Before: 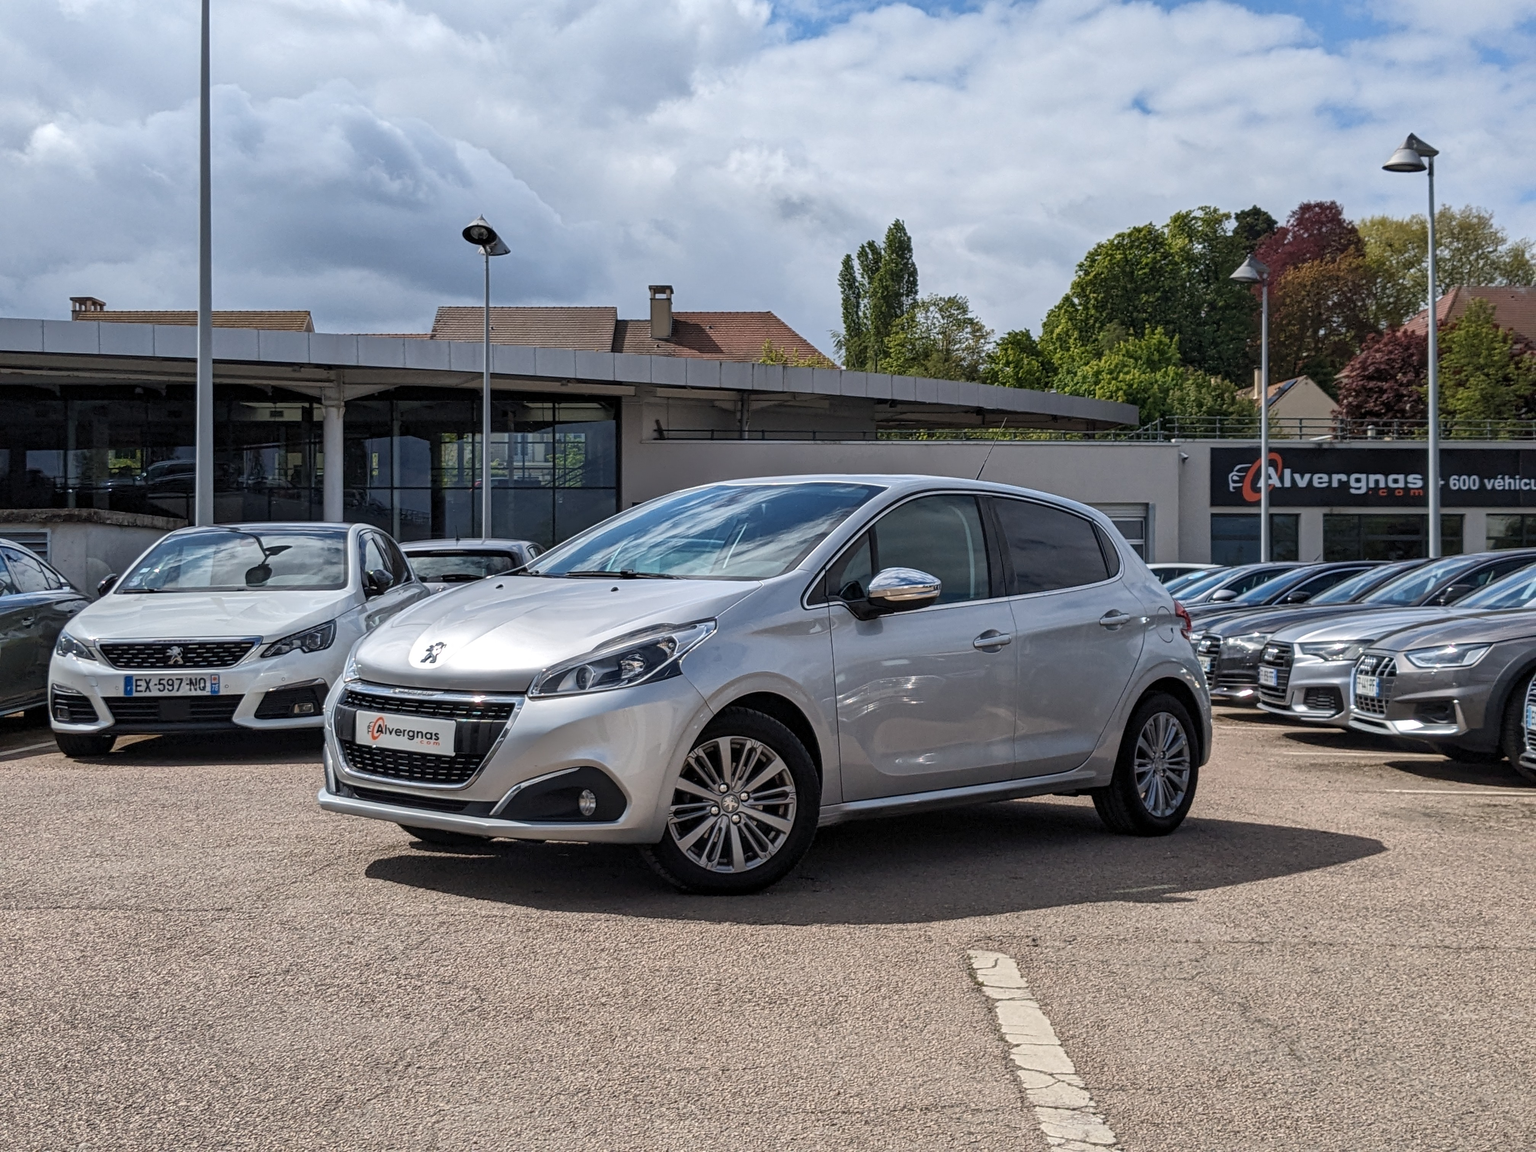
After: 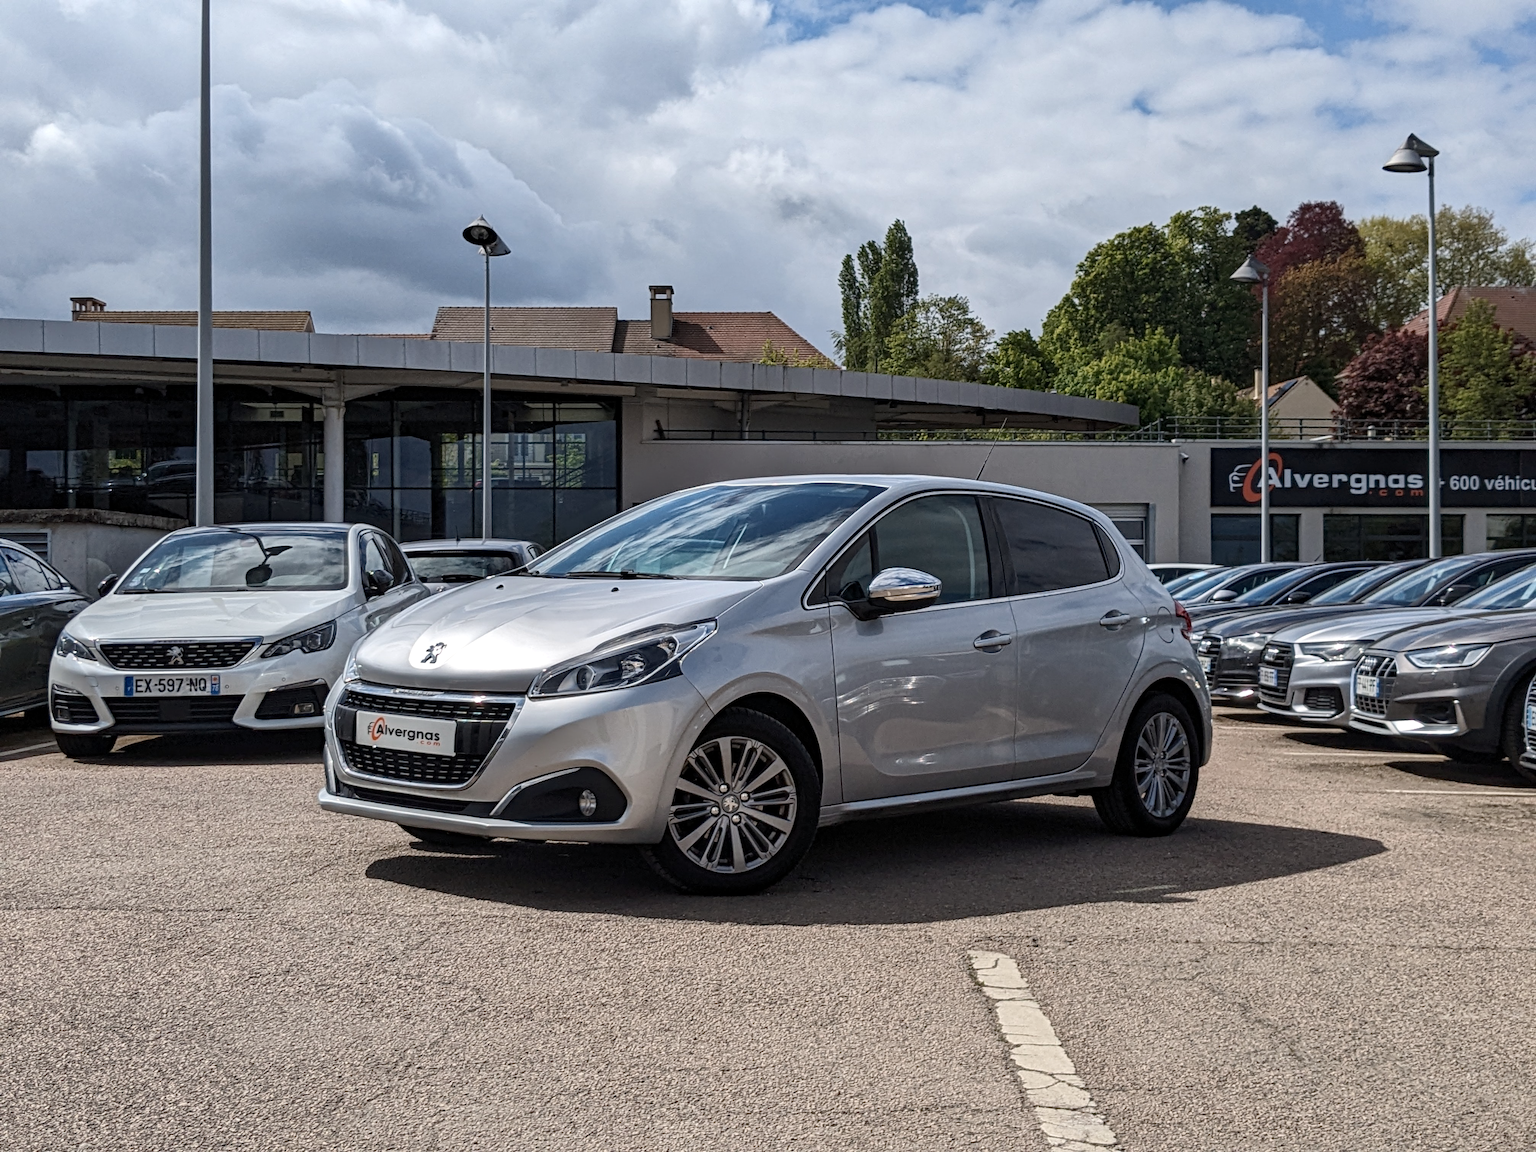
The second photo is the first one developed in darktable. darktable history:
contrast brightness saturation: contrast 0.11, saturation -0.17
haze removal: compatibility mode true, adaptive false
